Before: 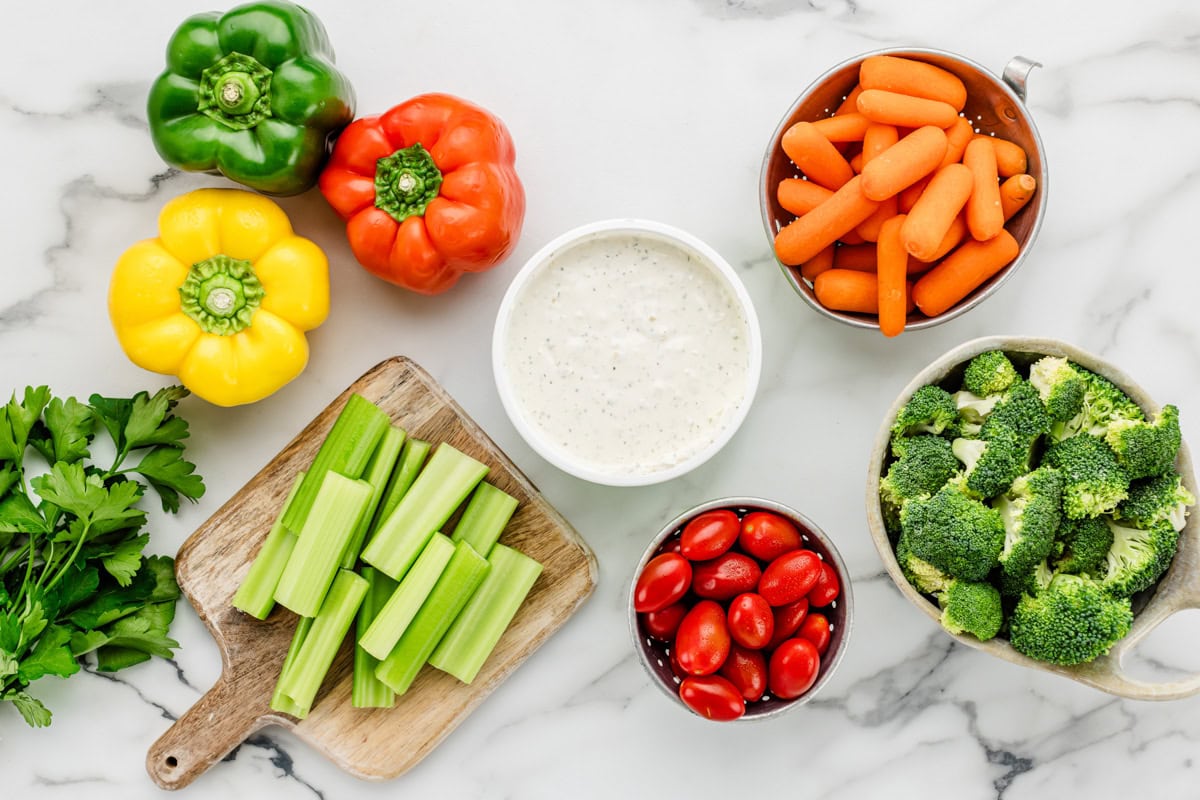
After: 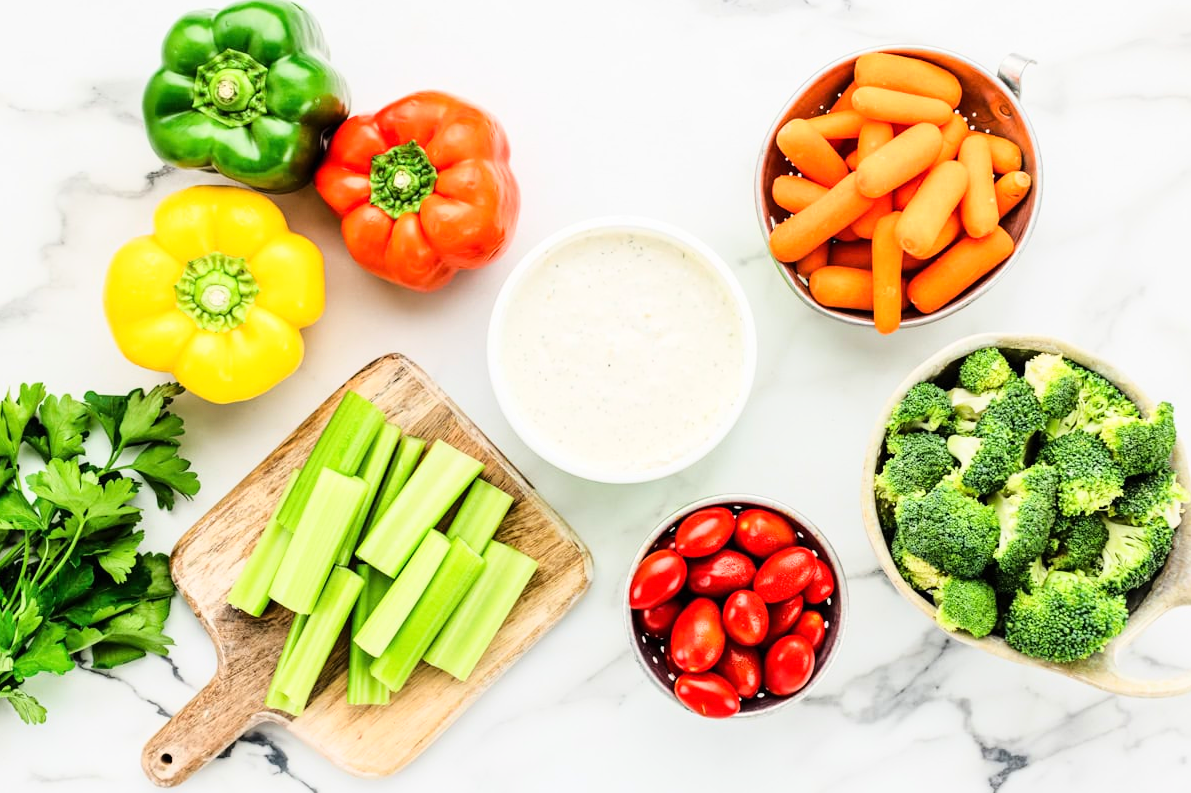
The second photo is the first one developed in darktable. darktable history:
base curve: curves: ch0 [(0, 0) (0.028, 0.03) (0.121, 0.232) (0.46, 0.748) (0.859, 0.968) (1, 1)]
crop: left 0.434%, top 0.485%, right 0.244%, bottom 0.386%
